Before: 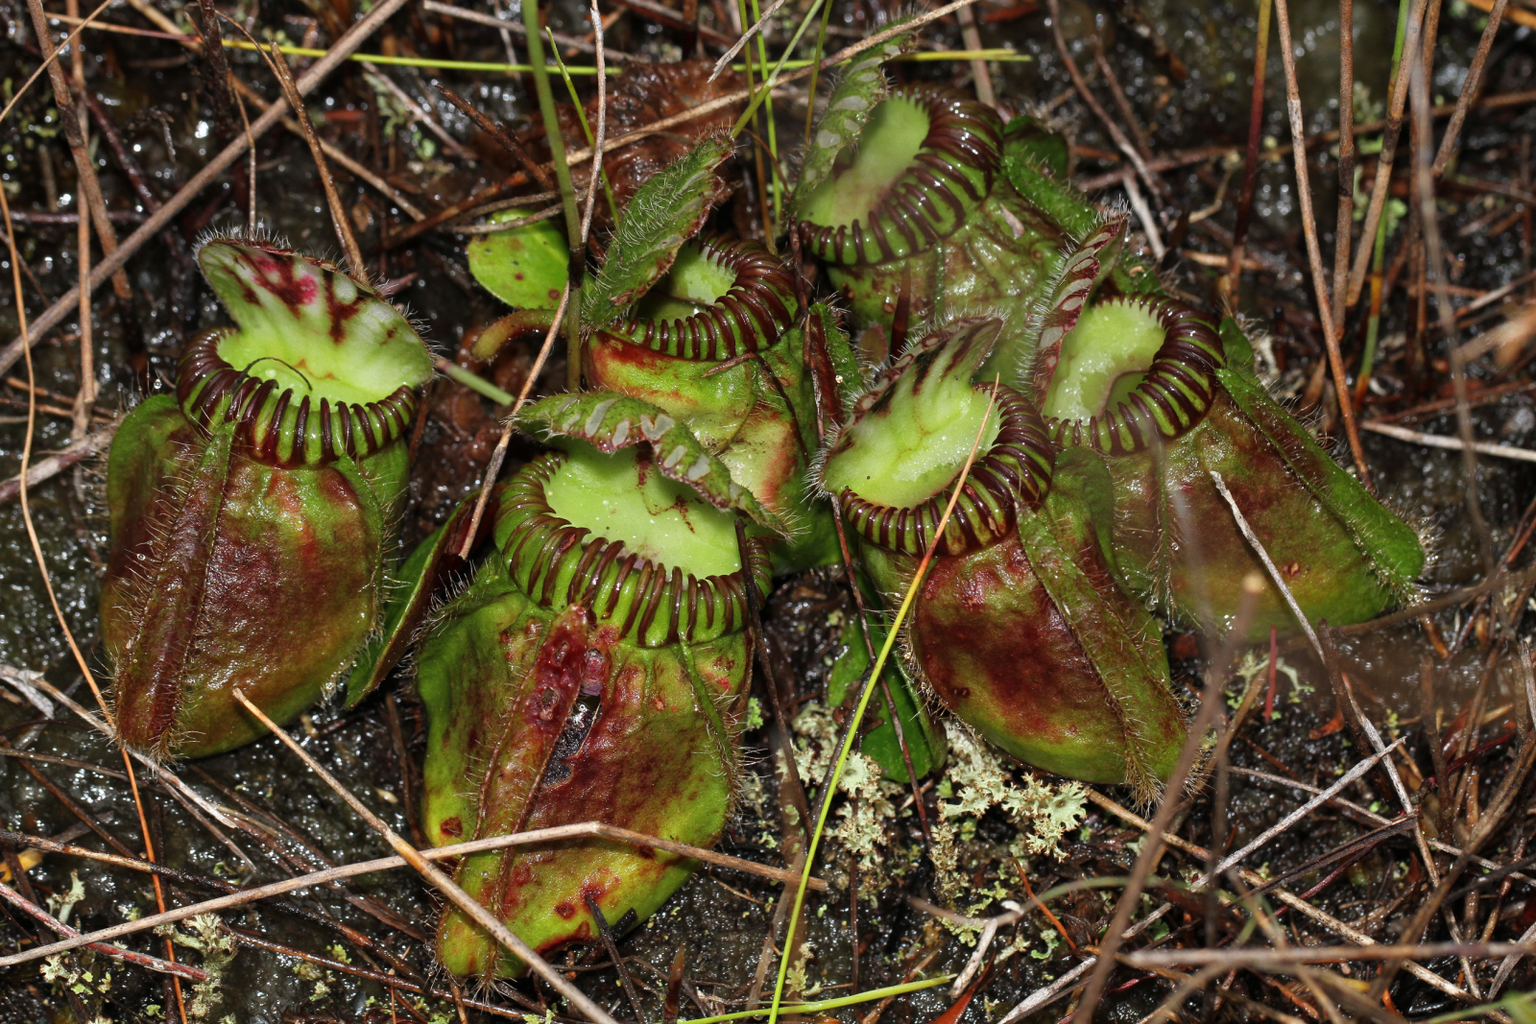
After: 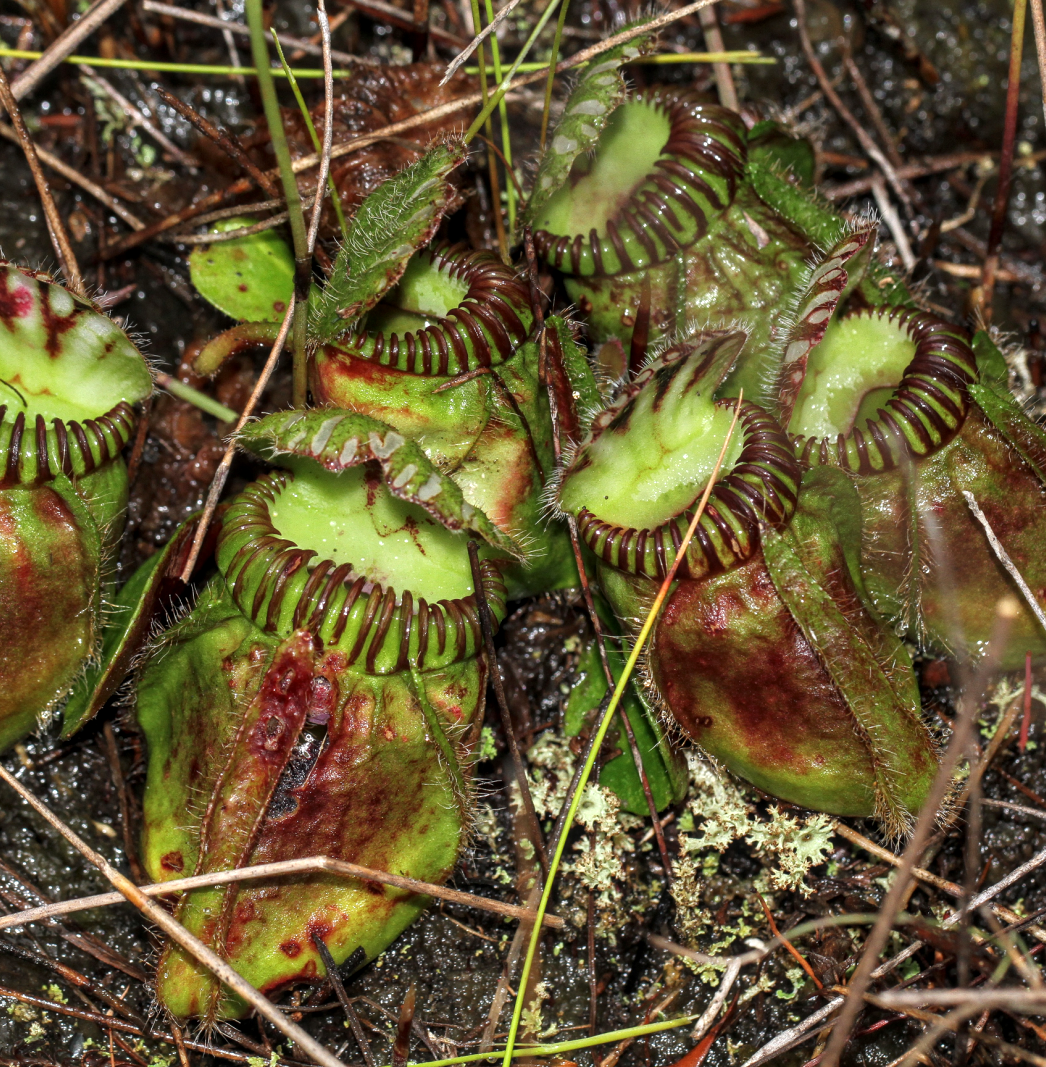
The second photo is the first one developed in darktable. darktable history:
local contrast: on, module defaults
exposure: exposure 0.27 EV, compensate exposure bias true, compensate highlight preservation false
crop and rotate: left 18.653%, right 15.921%
